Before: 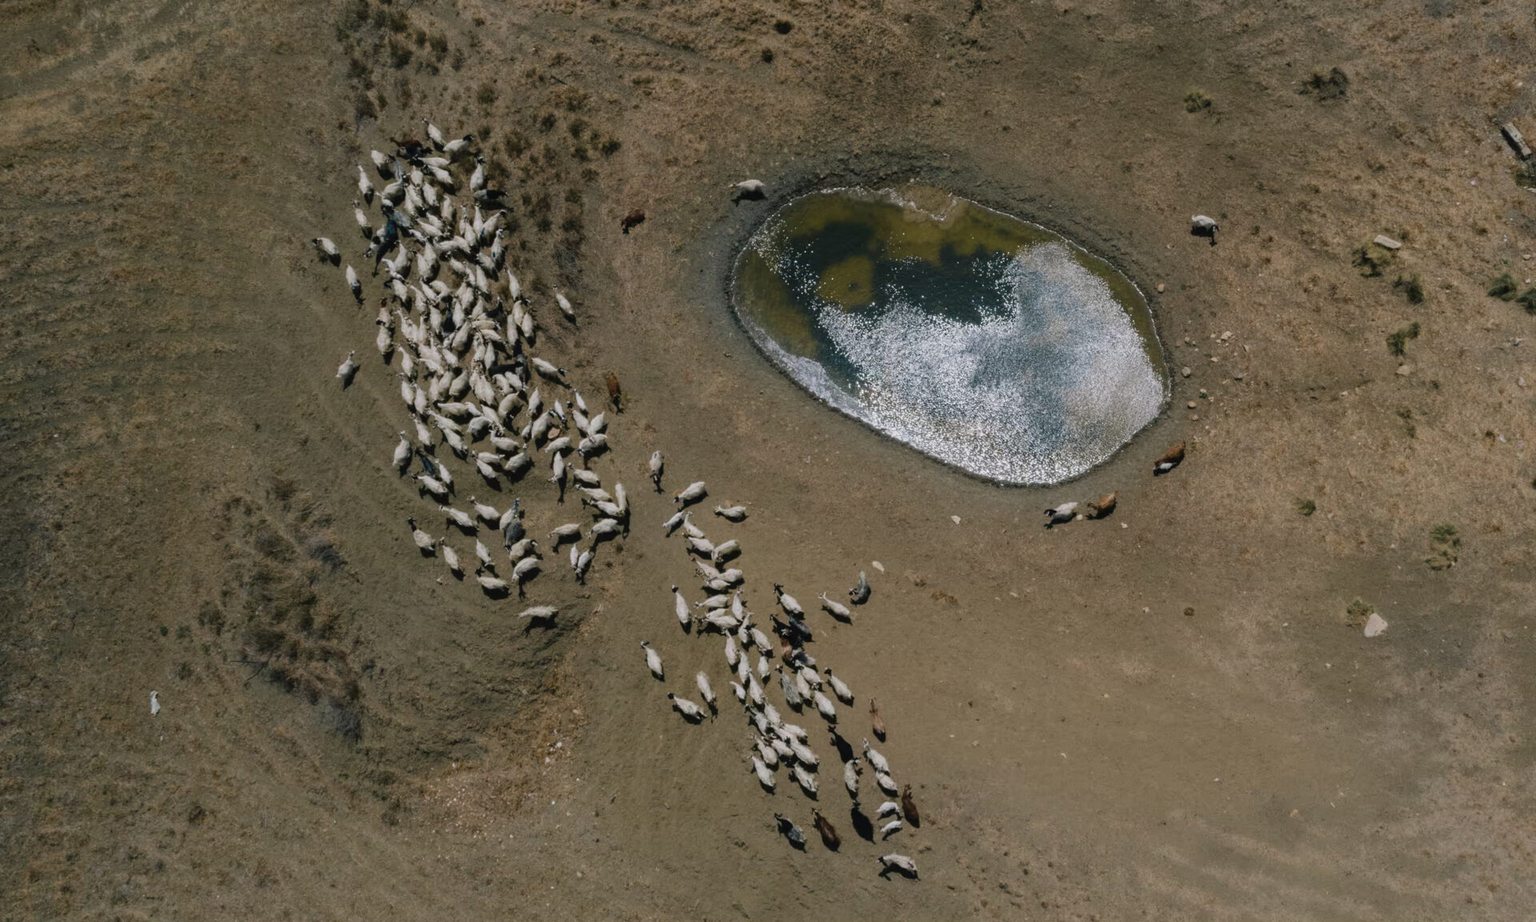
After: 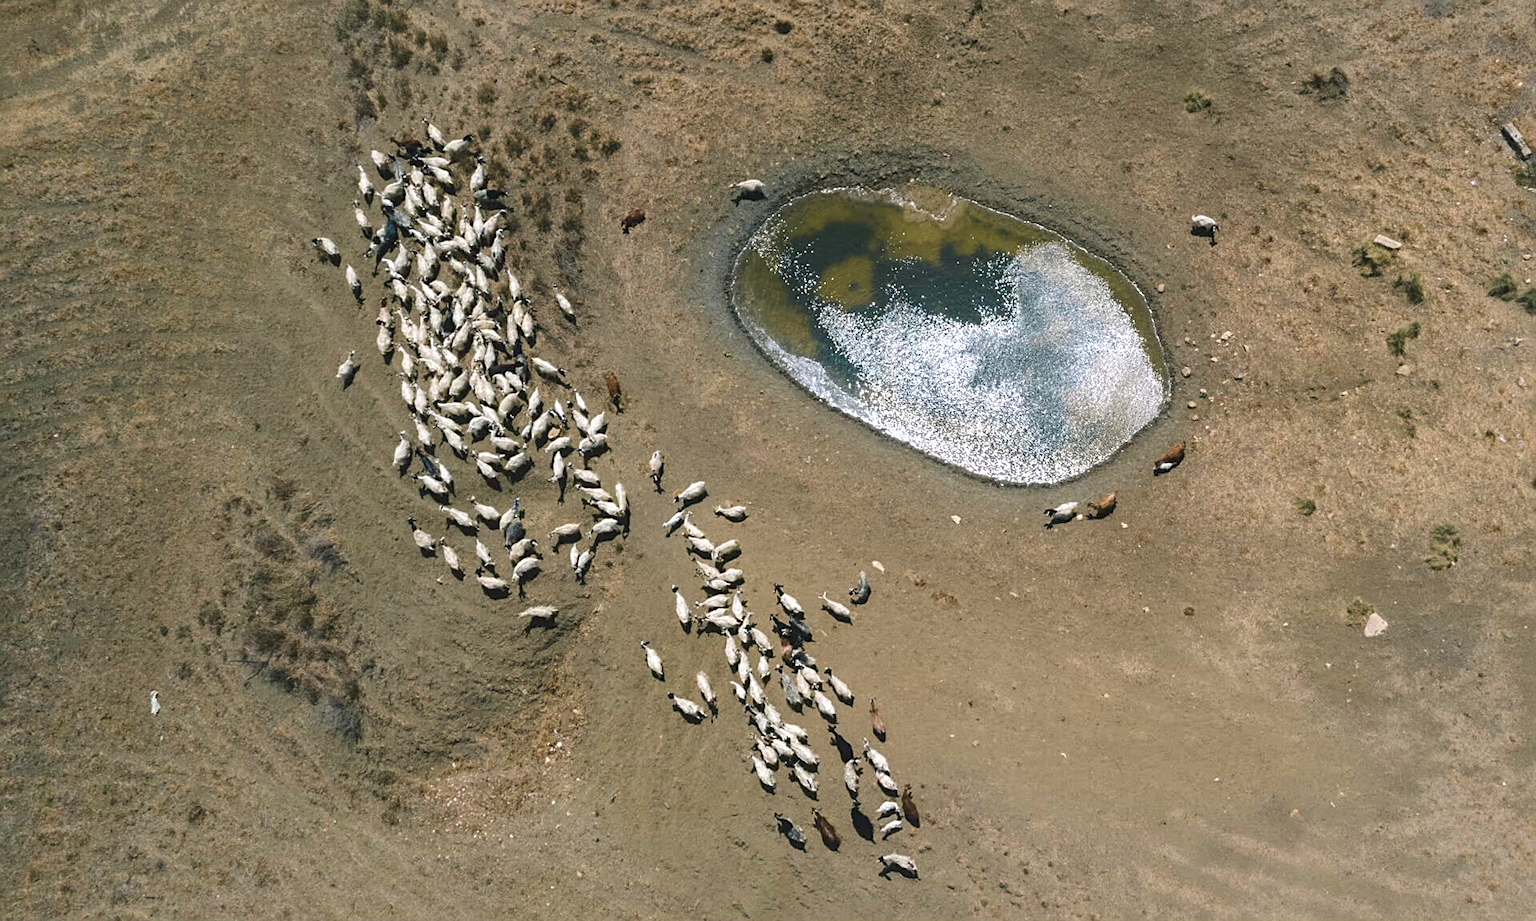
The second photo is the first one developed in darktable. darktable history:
base curve: curves: ch0 [(0, 0) (0.472, 0.455) (1, 1)], preserve colors none
shadows and highlights: on, module defaults
exposure: black level correction 0, exposure 1 EV, compensate highlight preservation false
sharpen: on, module defaults
